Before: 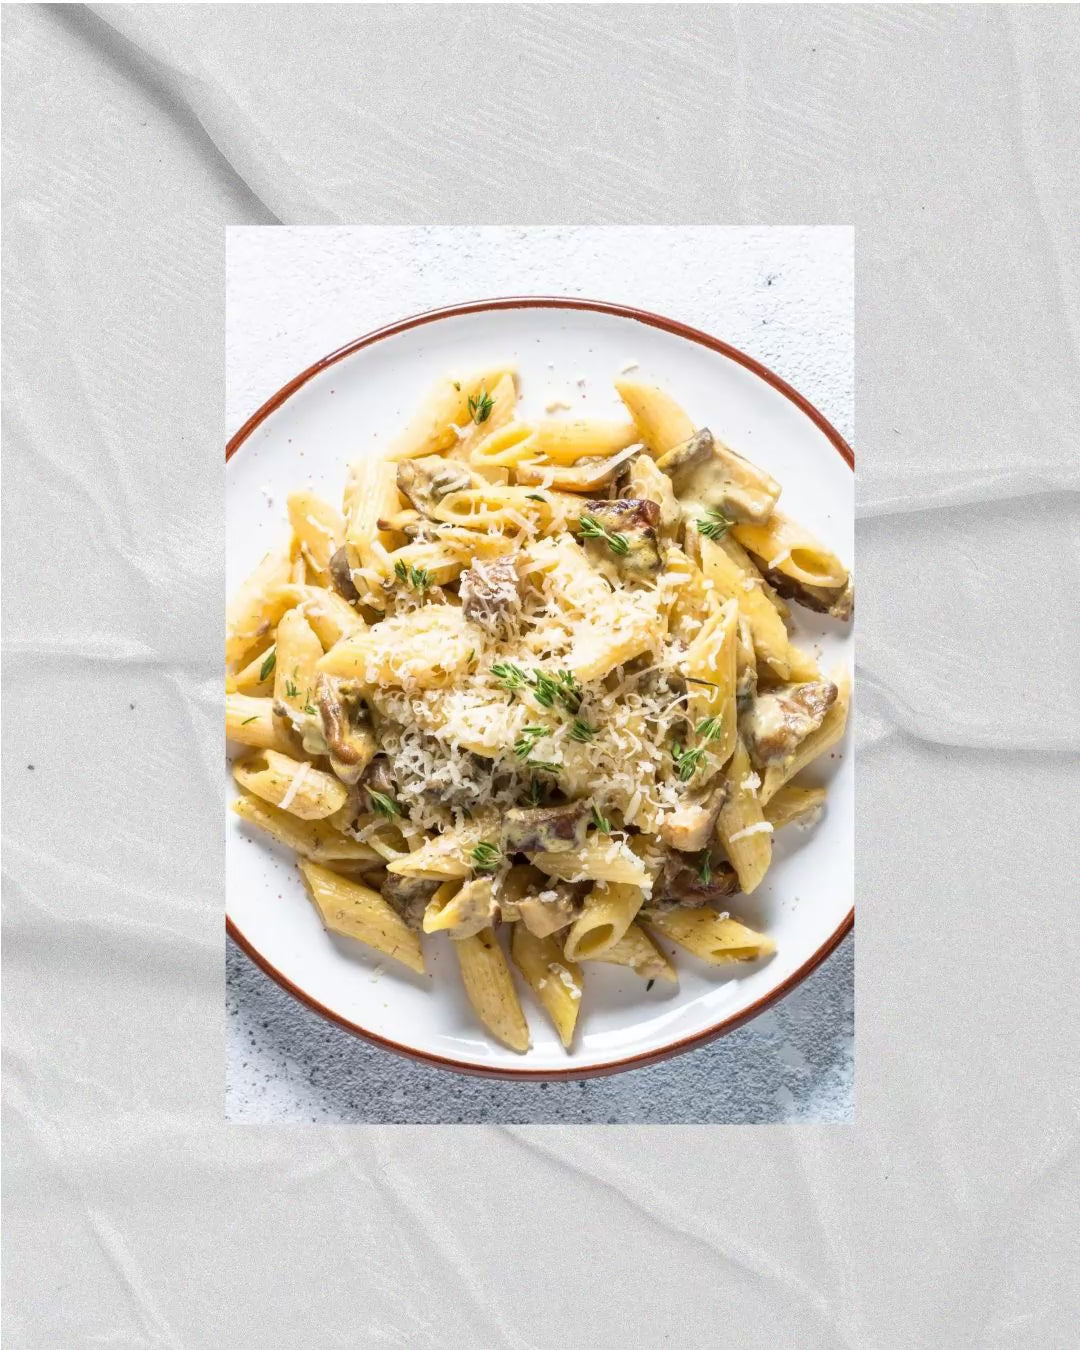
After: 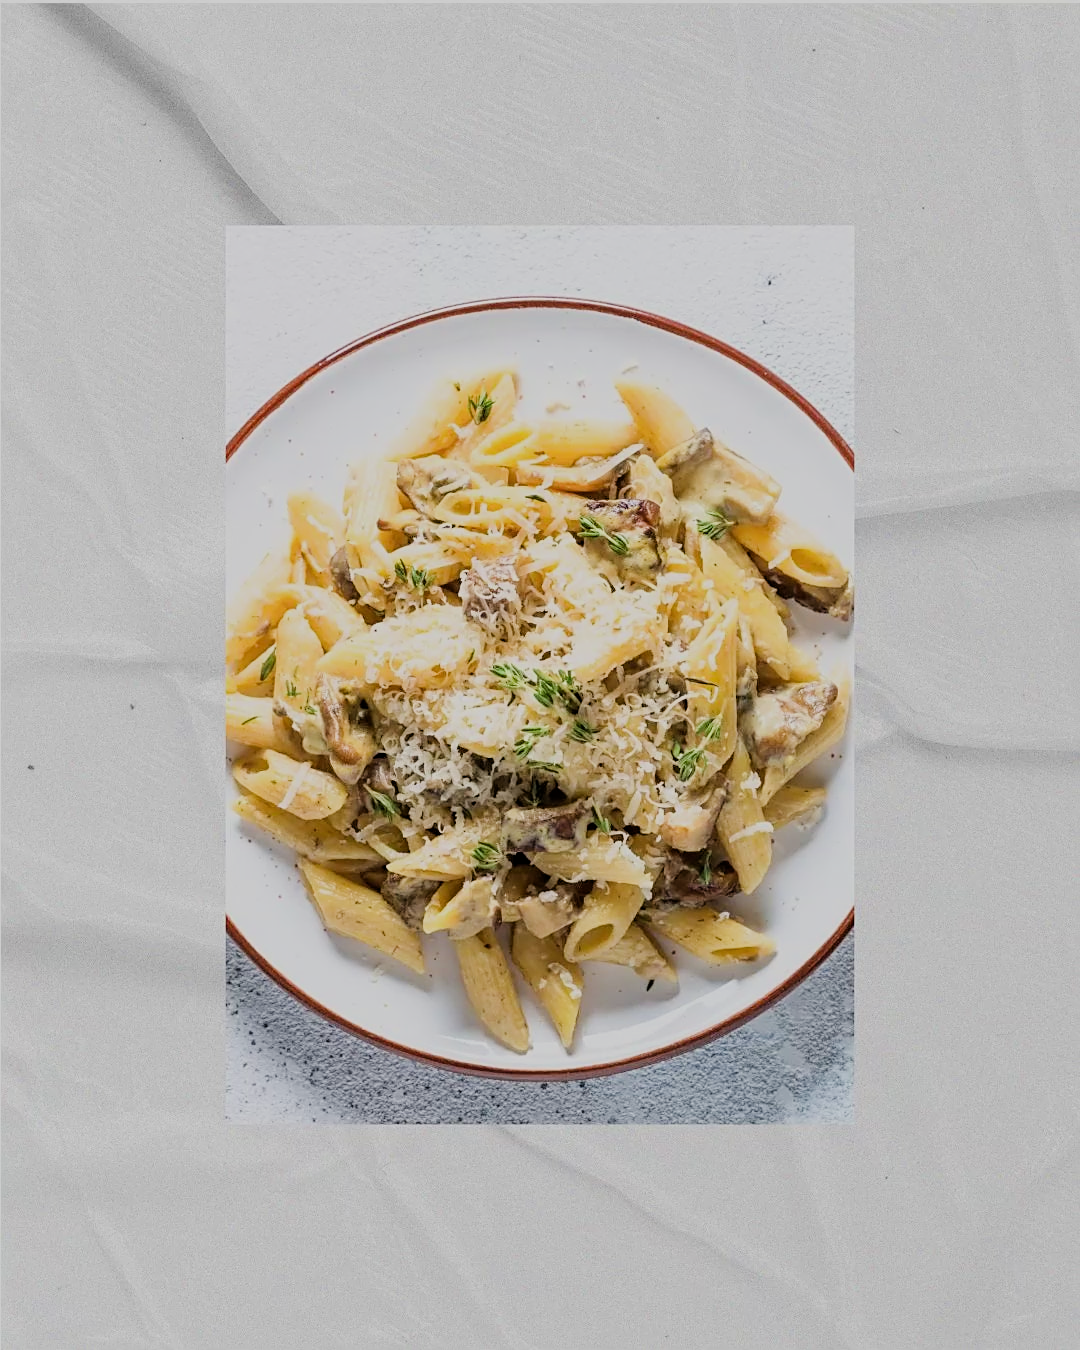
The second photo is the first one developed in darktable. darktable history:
filmic rgb: black relative exposure -6.82 EV, white relative exposure 5.89 EV, hardness 2.71
sharpen: on, module defaults
